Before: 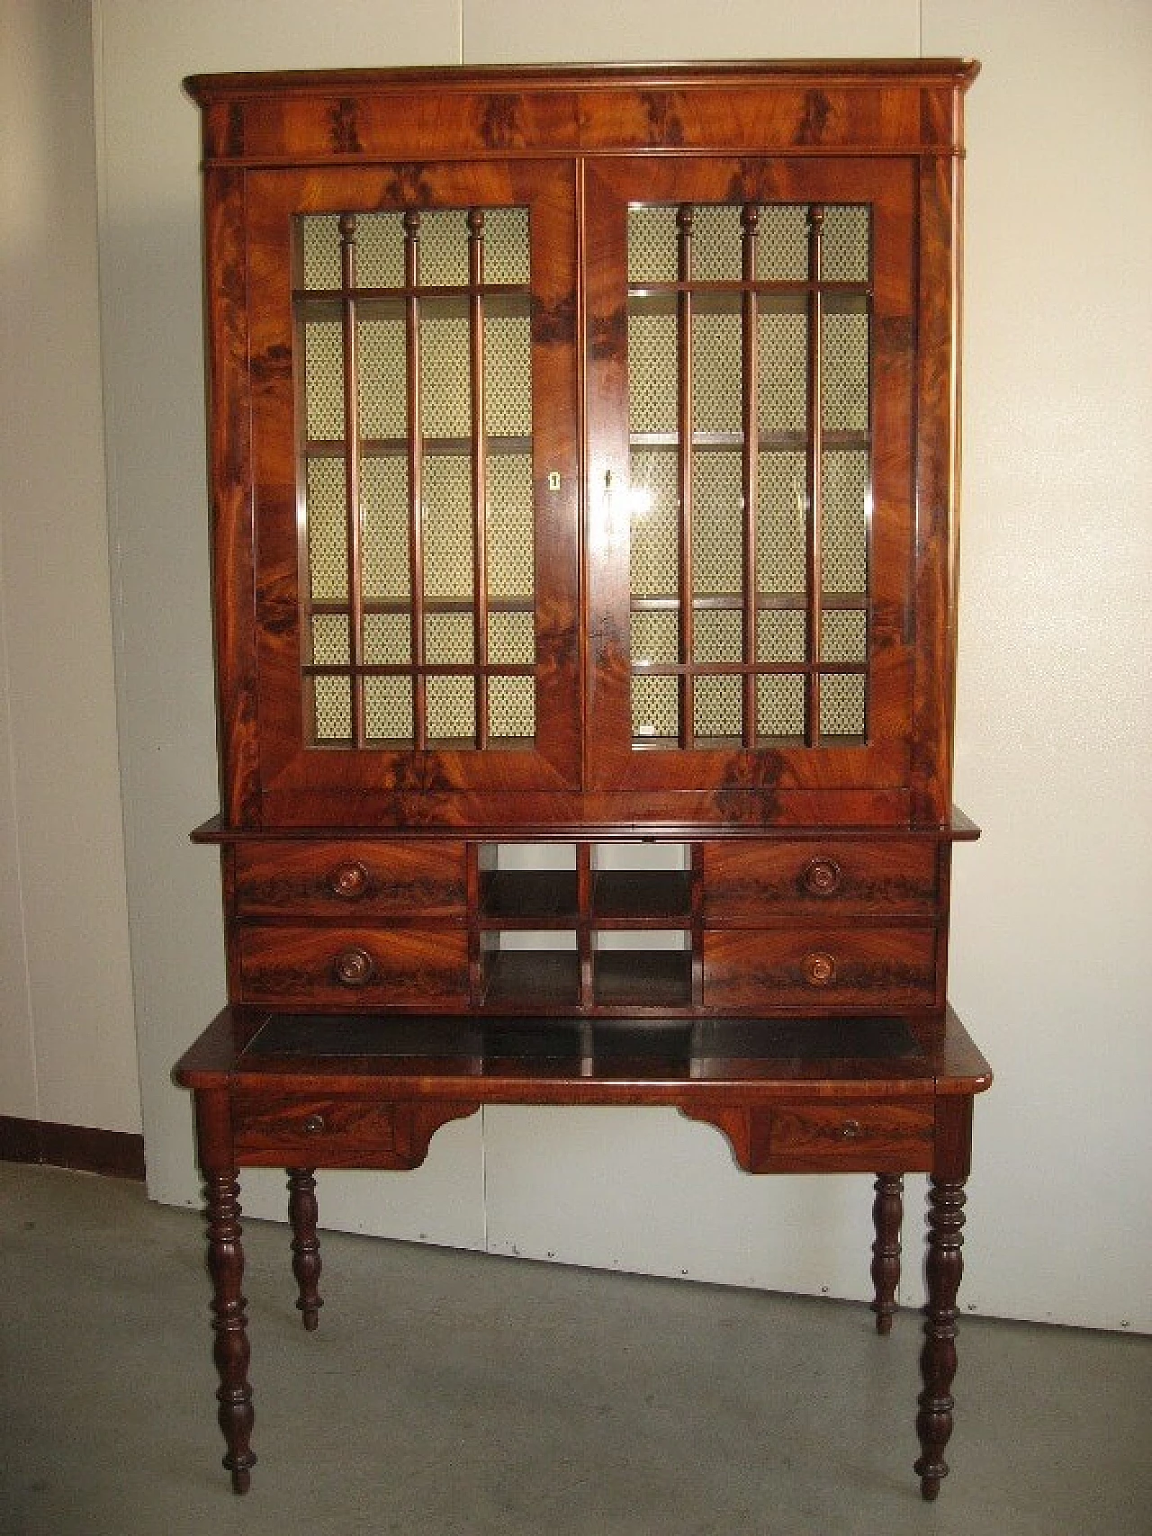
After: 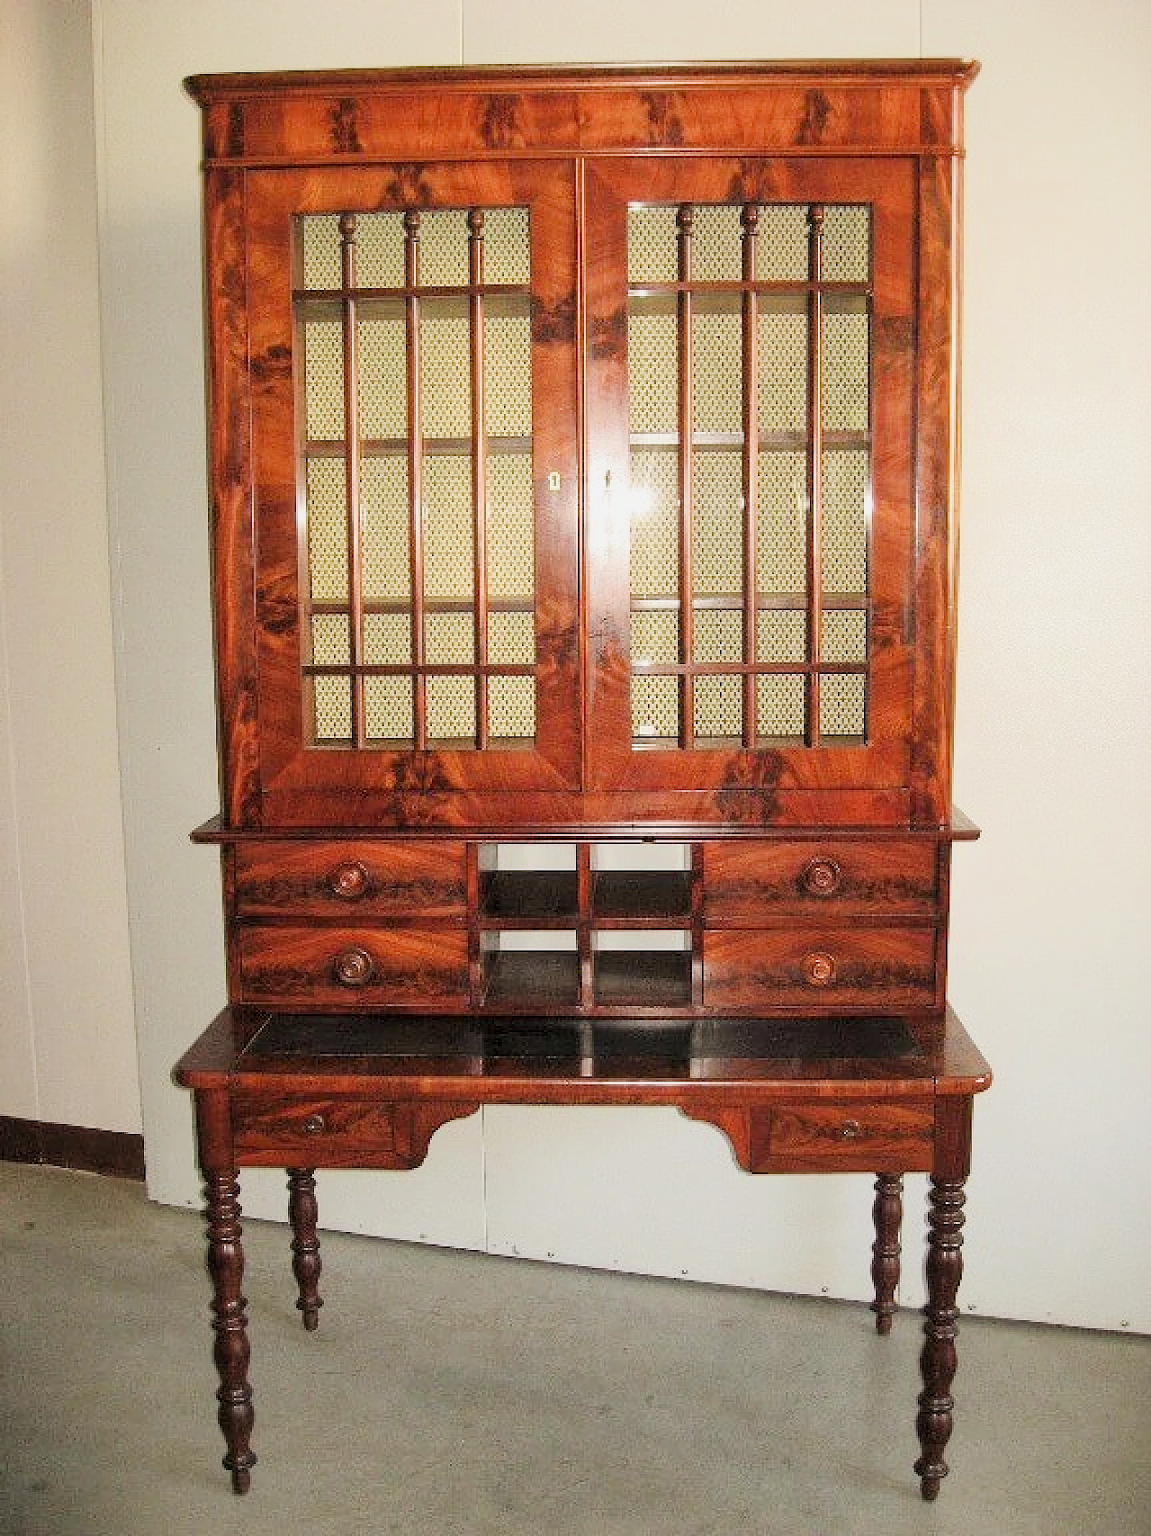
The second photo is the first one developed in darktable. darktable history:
exposure: black level correction 0, exposure 1.199 EV, compensate highlight preservation false
filmic rgb: black relative exposure -8.55 EV, white relative exposure 5.53 EV, hardness 3.37, contrast 1.019
local contrast: highlights 104%, shadows 102%, detail 120%, midtone range 0.2
